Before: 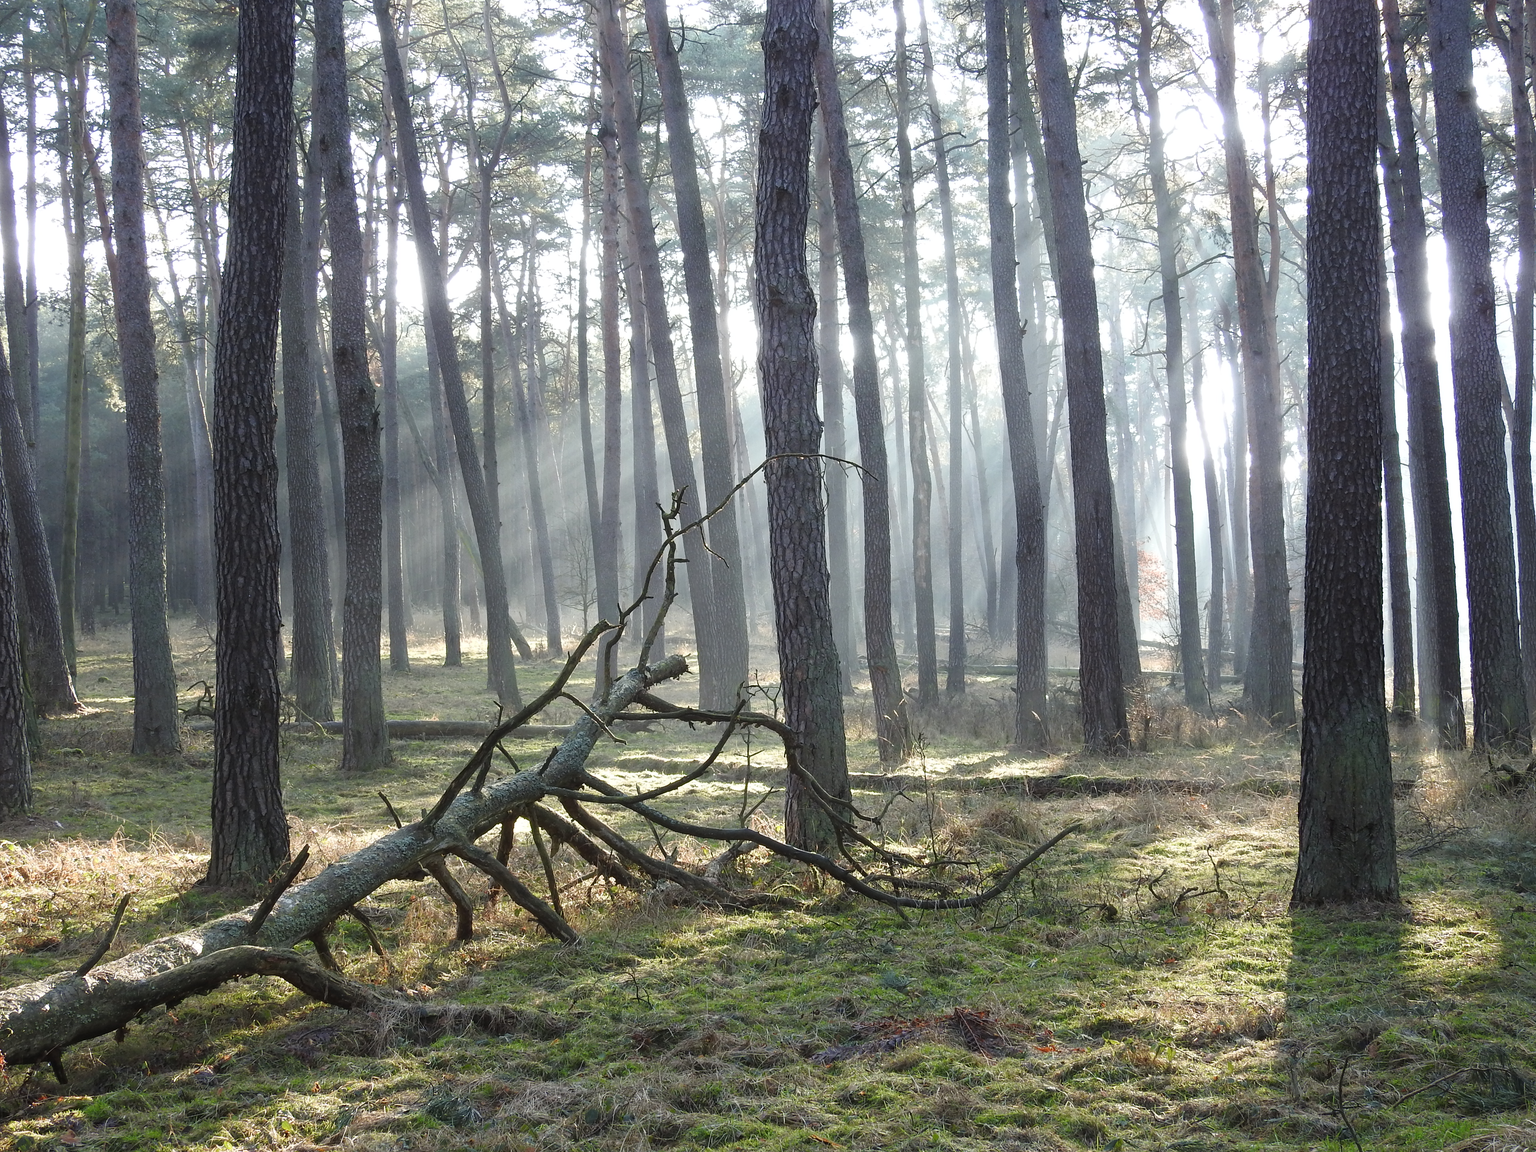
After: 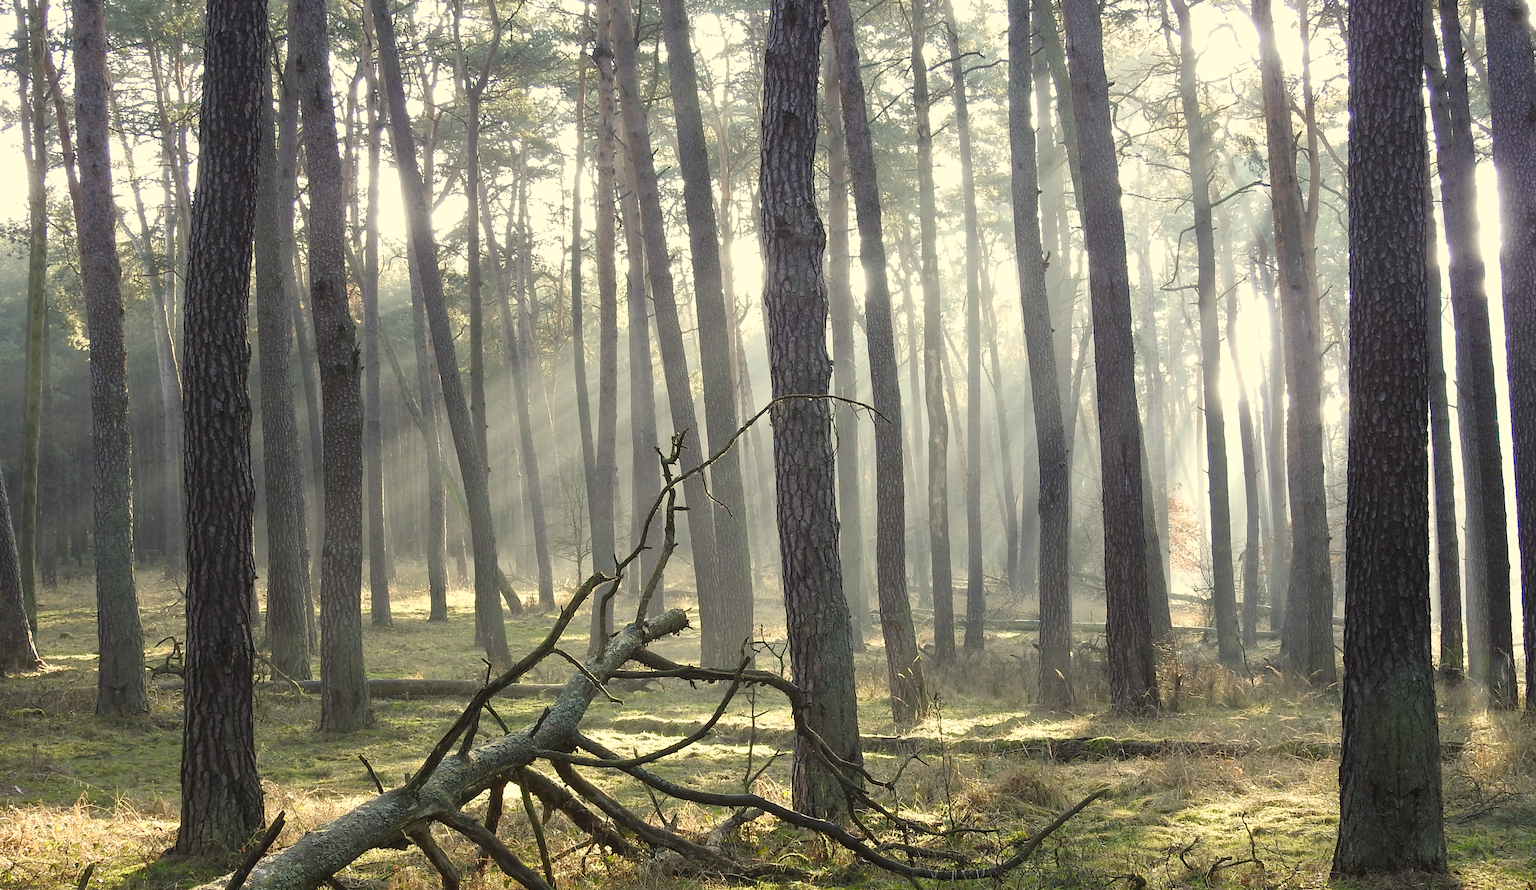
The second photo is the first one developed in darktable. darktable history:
crop: left 2.737%, top 7.287%, right 3.421%, bottom 20.179%
color correction: highlights a* 1.39, highlights b* 17.83
